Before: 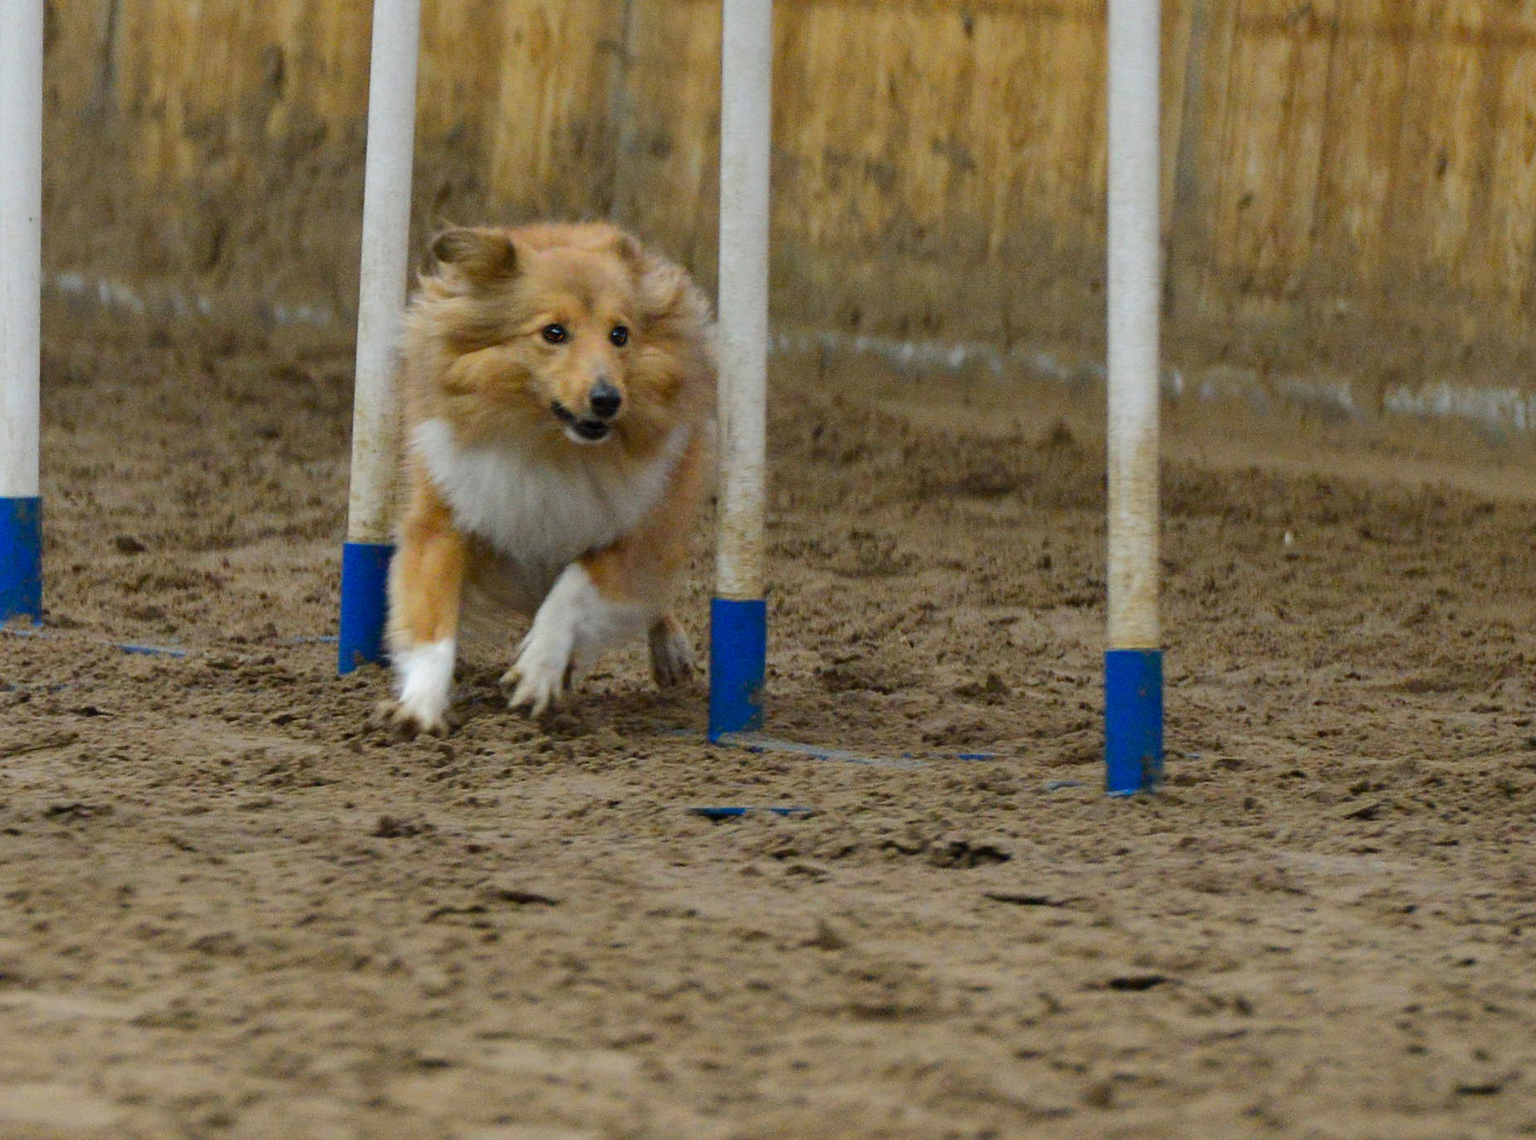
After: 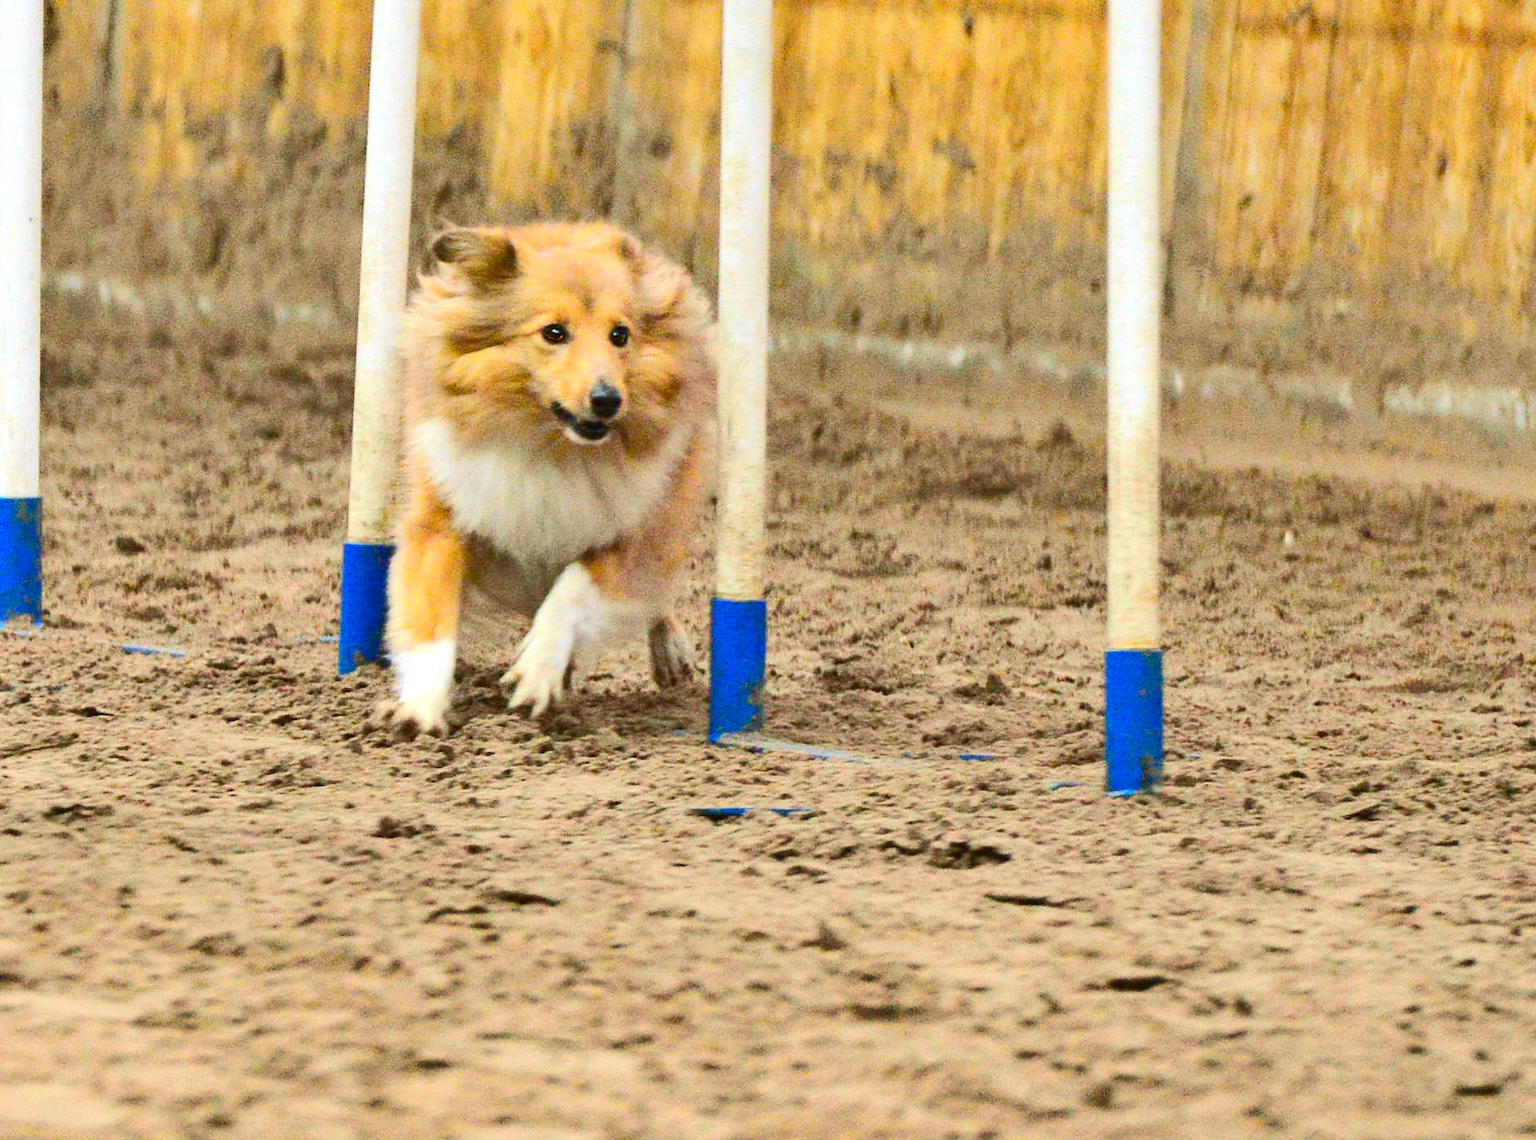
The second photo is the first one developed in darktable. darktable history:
tone curve: curves: ch0 [(0, 0.006) (0.184, 0.172) (0.405, 0.46) (0.456, 0.528) (0.634, 0.728) (0.877, 0.89) (0.984, 0.935)]; ch1 [(0, 0) (0.443, 0.43) (0.492, 0.495) (0.566, 0.582) (0.595, 0.606) (0.608, 0.609) (0.65, 0.677) (1, 1)]; ch2 [(0, 0) (0.33, 0.301) (0.421, 0.443) (0.447, 0.489) (0.492, 0.495) (0.537, 0.583) (0.586, 0.591) (0.663, 0.686) (1, 1)], color space Lab, independent channels, preserve colors none
shadows and highlights: soften with gaussian
exposure: black level correction 0, exposure 1.3 EV, compensate highlight preservation false
